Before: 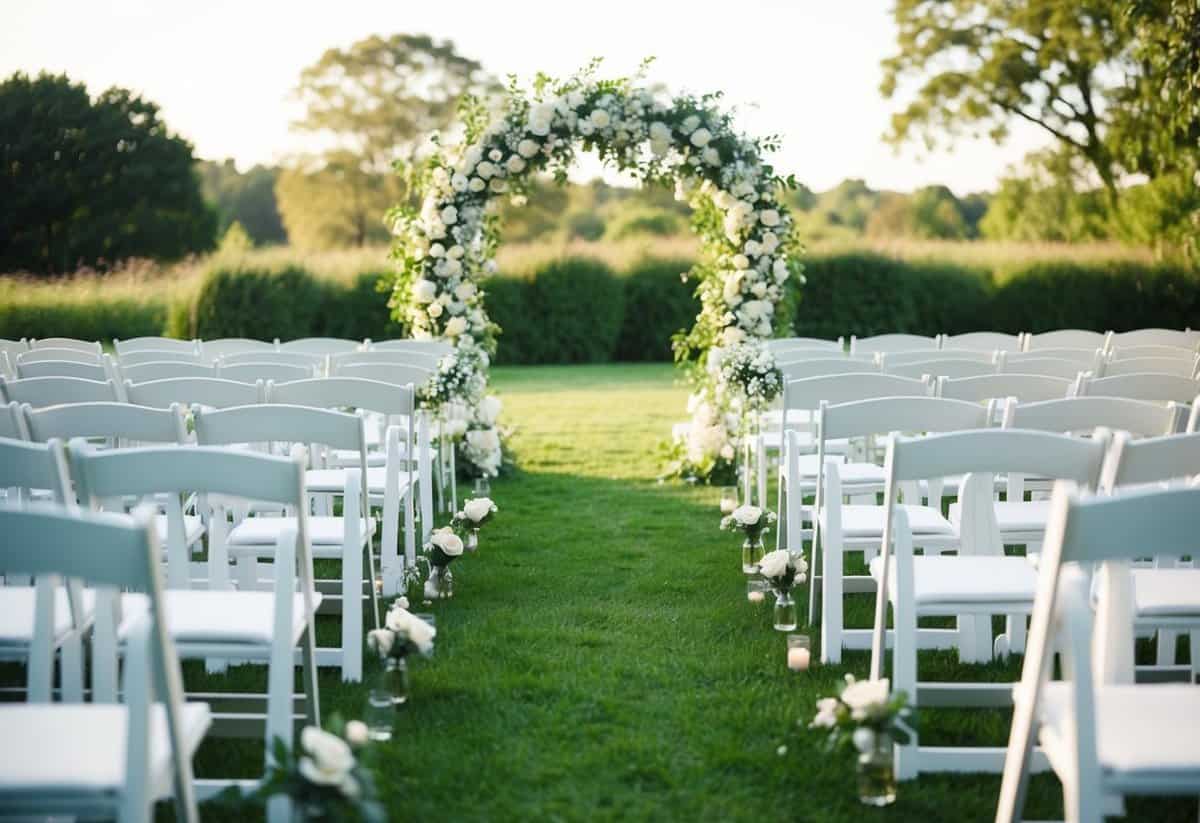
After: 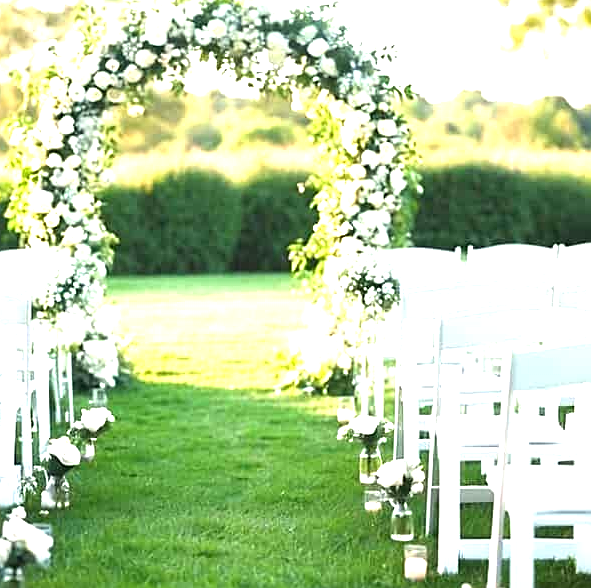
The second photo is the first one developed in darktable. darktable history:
sharpen: on, module defaults
crop: left 31.988%, top 10.982%, right 18.742%, bottom 17.493%
exposure: black level correction 0, exposure 1.382 EV, compensate highlight preservation false
